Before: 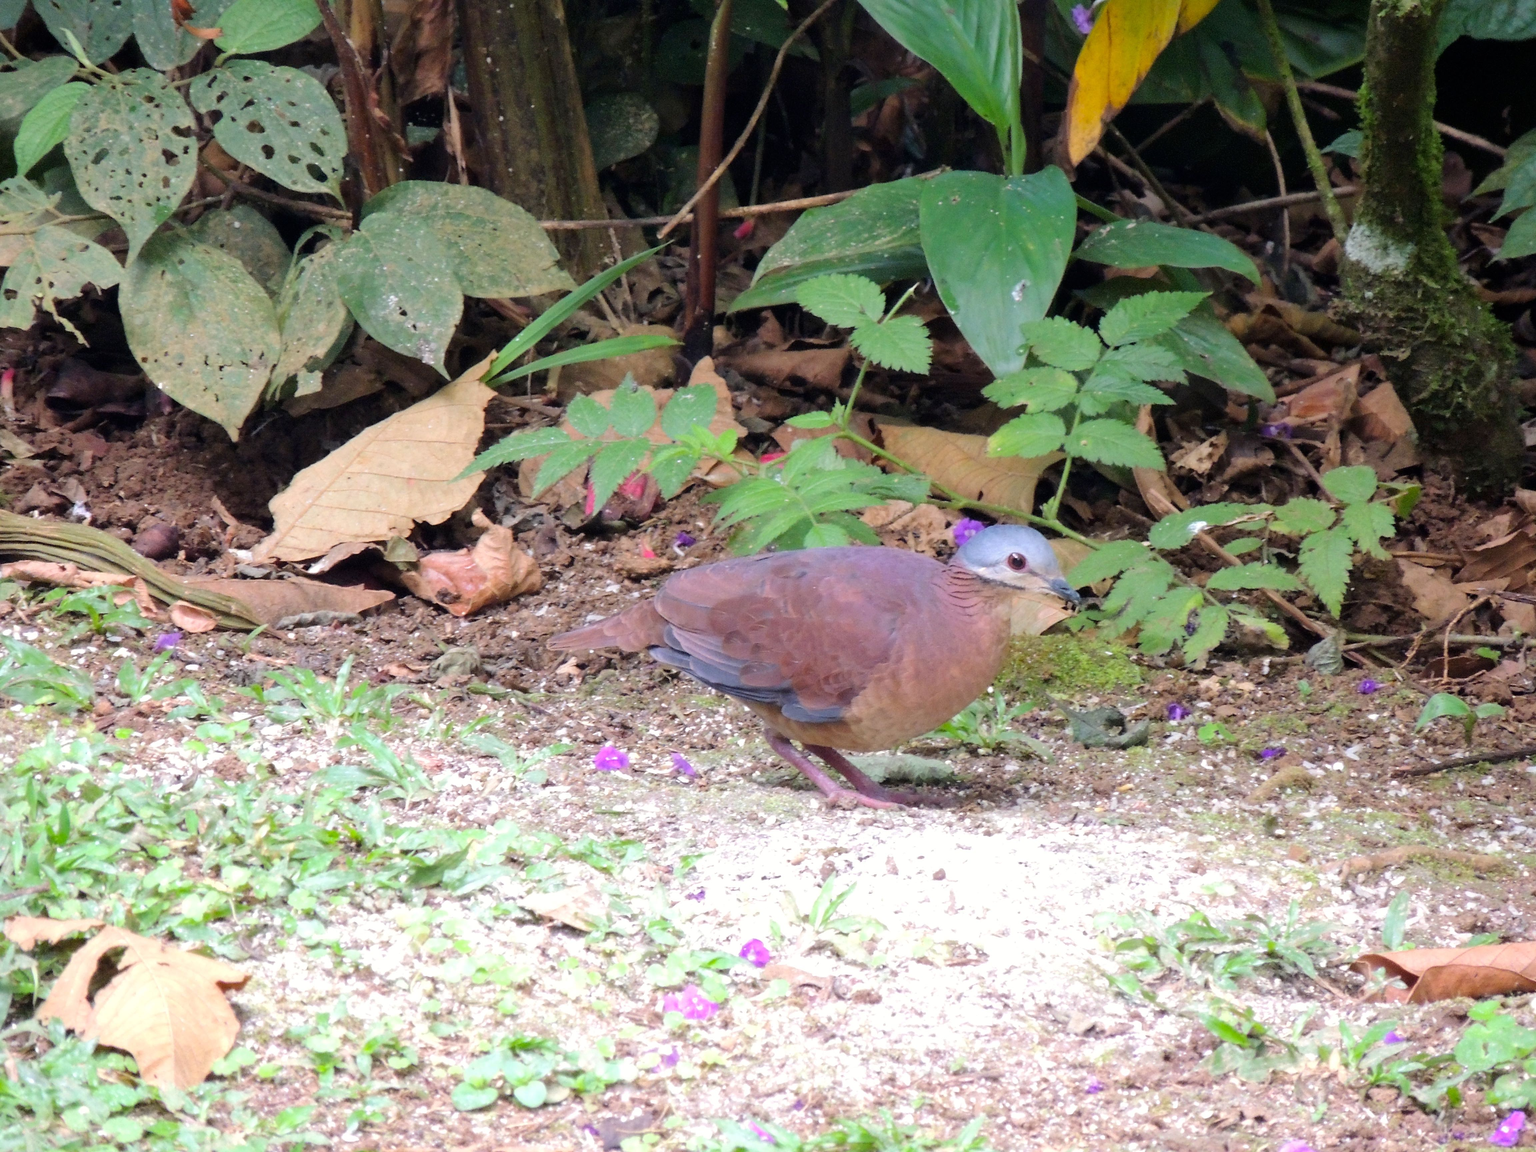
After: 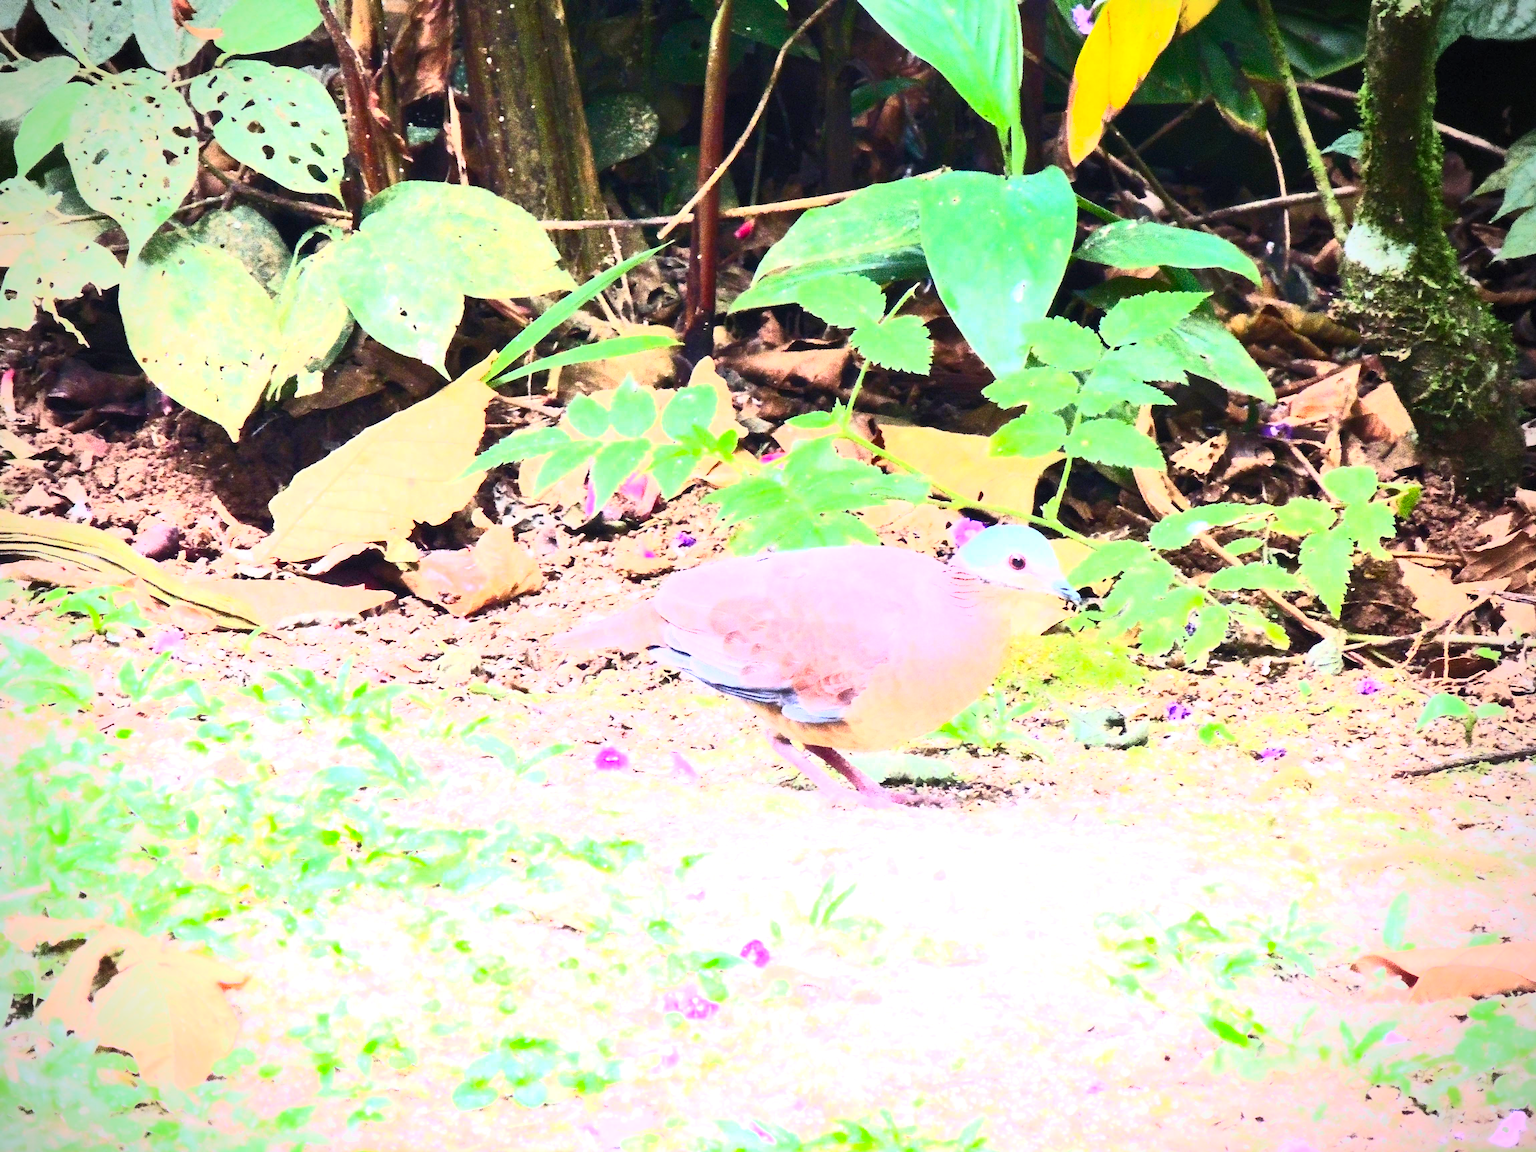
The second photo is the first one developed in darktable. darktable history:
contrast brightness saturation: contrast 0.83, brightness 0.59, saturation 0.59
vignetting: on, module defaults
exposure: exposure 1 EV, compensate highlight preservation false
